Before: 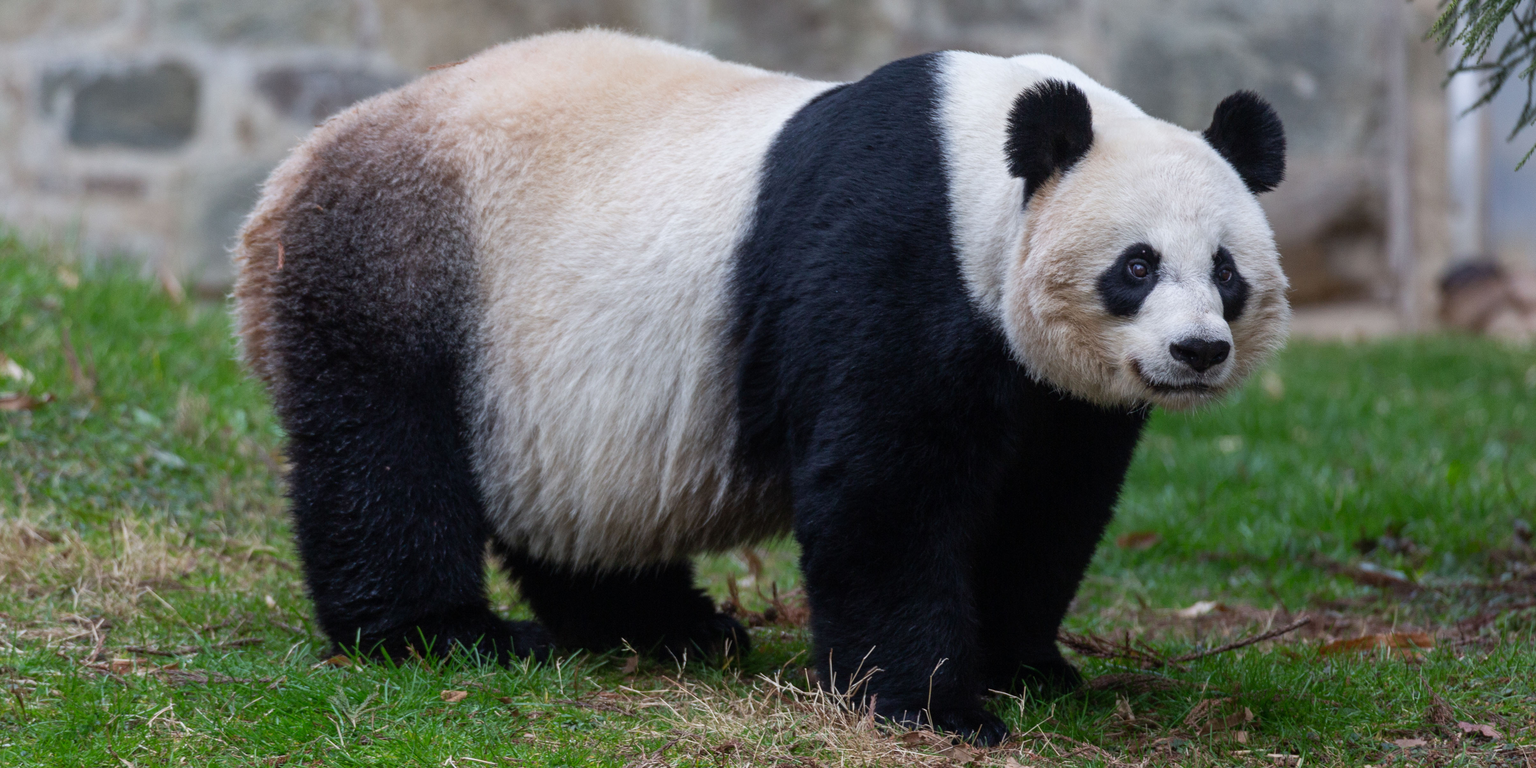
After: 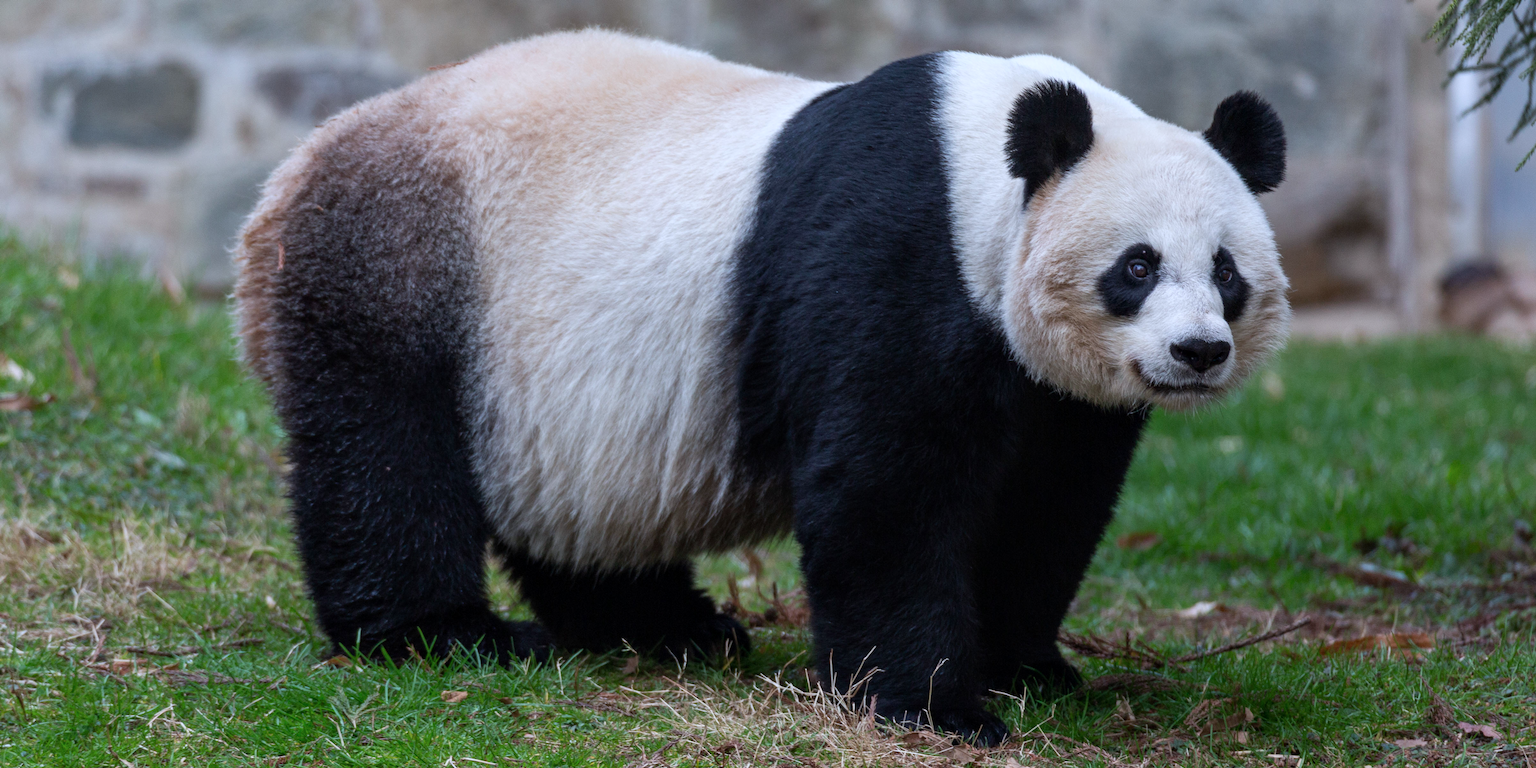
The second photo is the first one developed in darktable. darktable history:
color correction: highlights a* -0.704, highlights b* -8.4
contrast equalizer: octaves 7, y [[0.6 ×6], [0.55 ×6], [0 ×6], [0 ×6], [0 ×6]], mix 0.151
